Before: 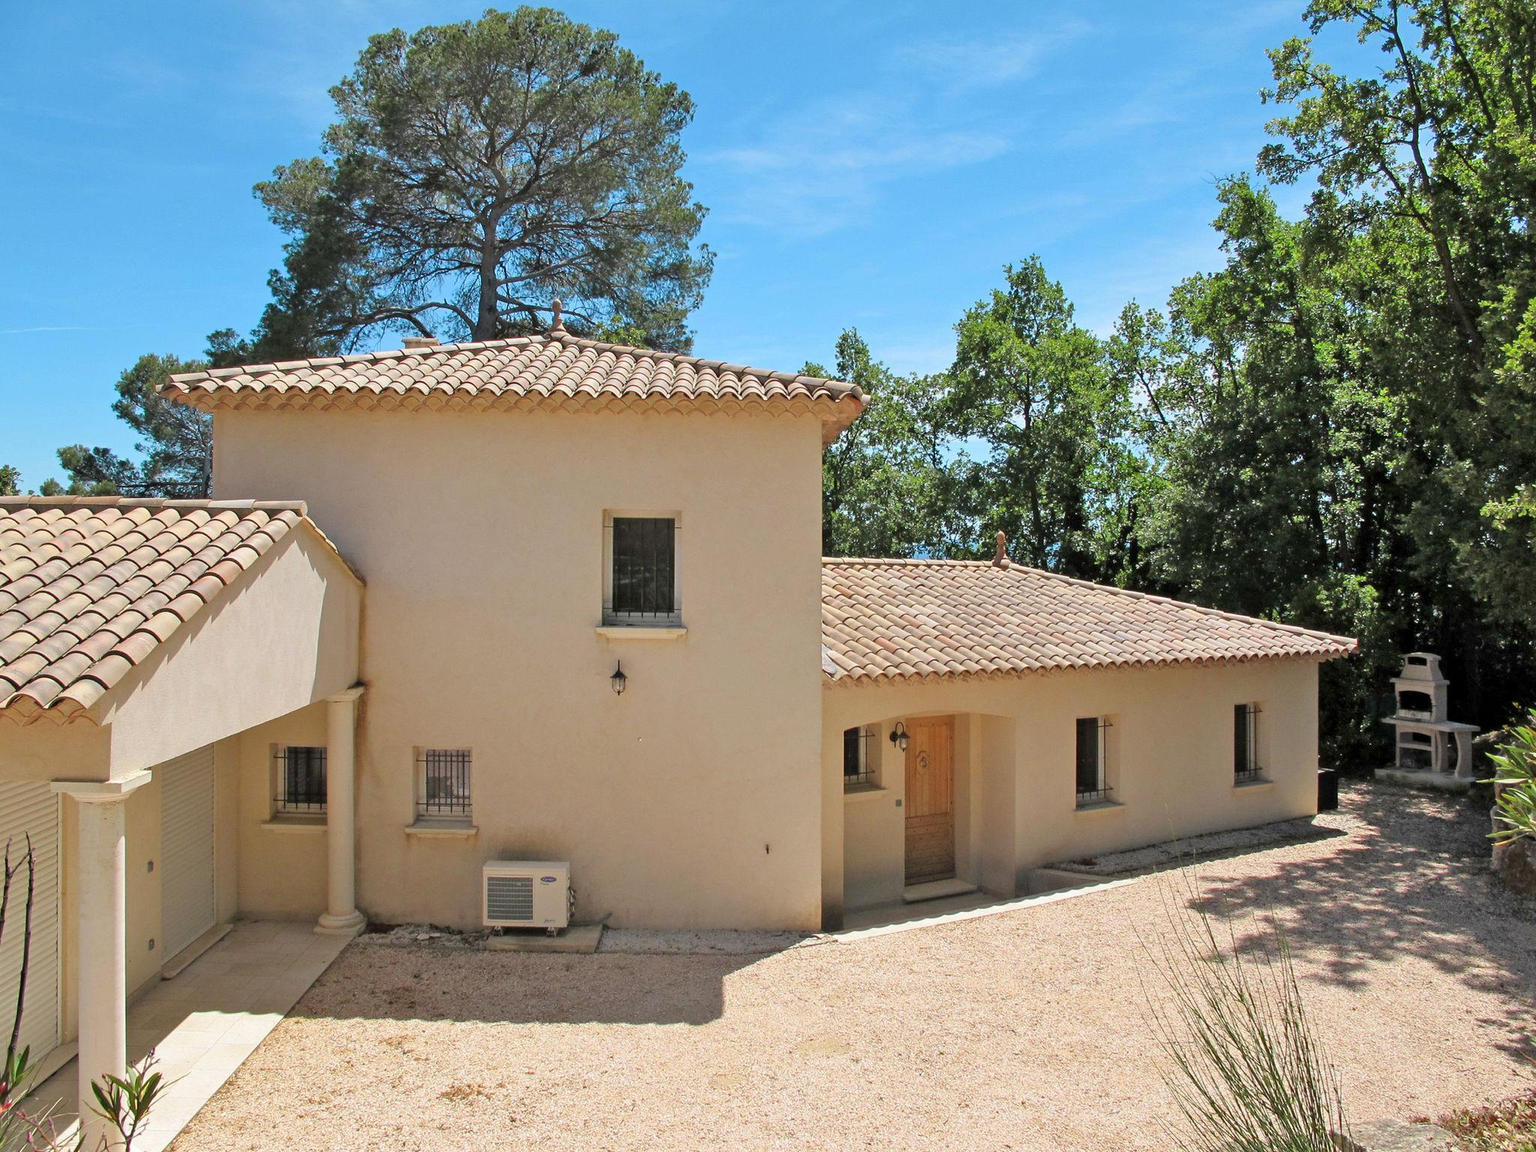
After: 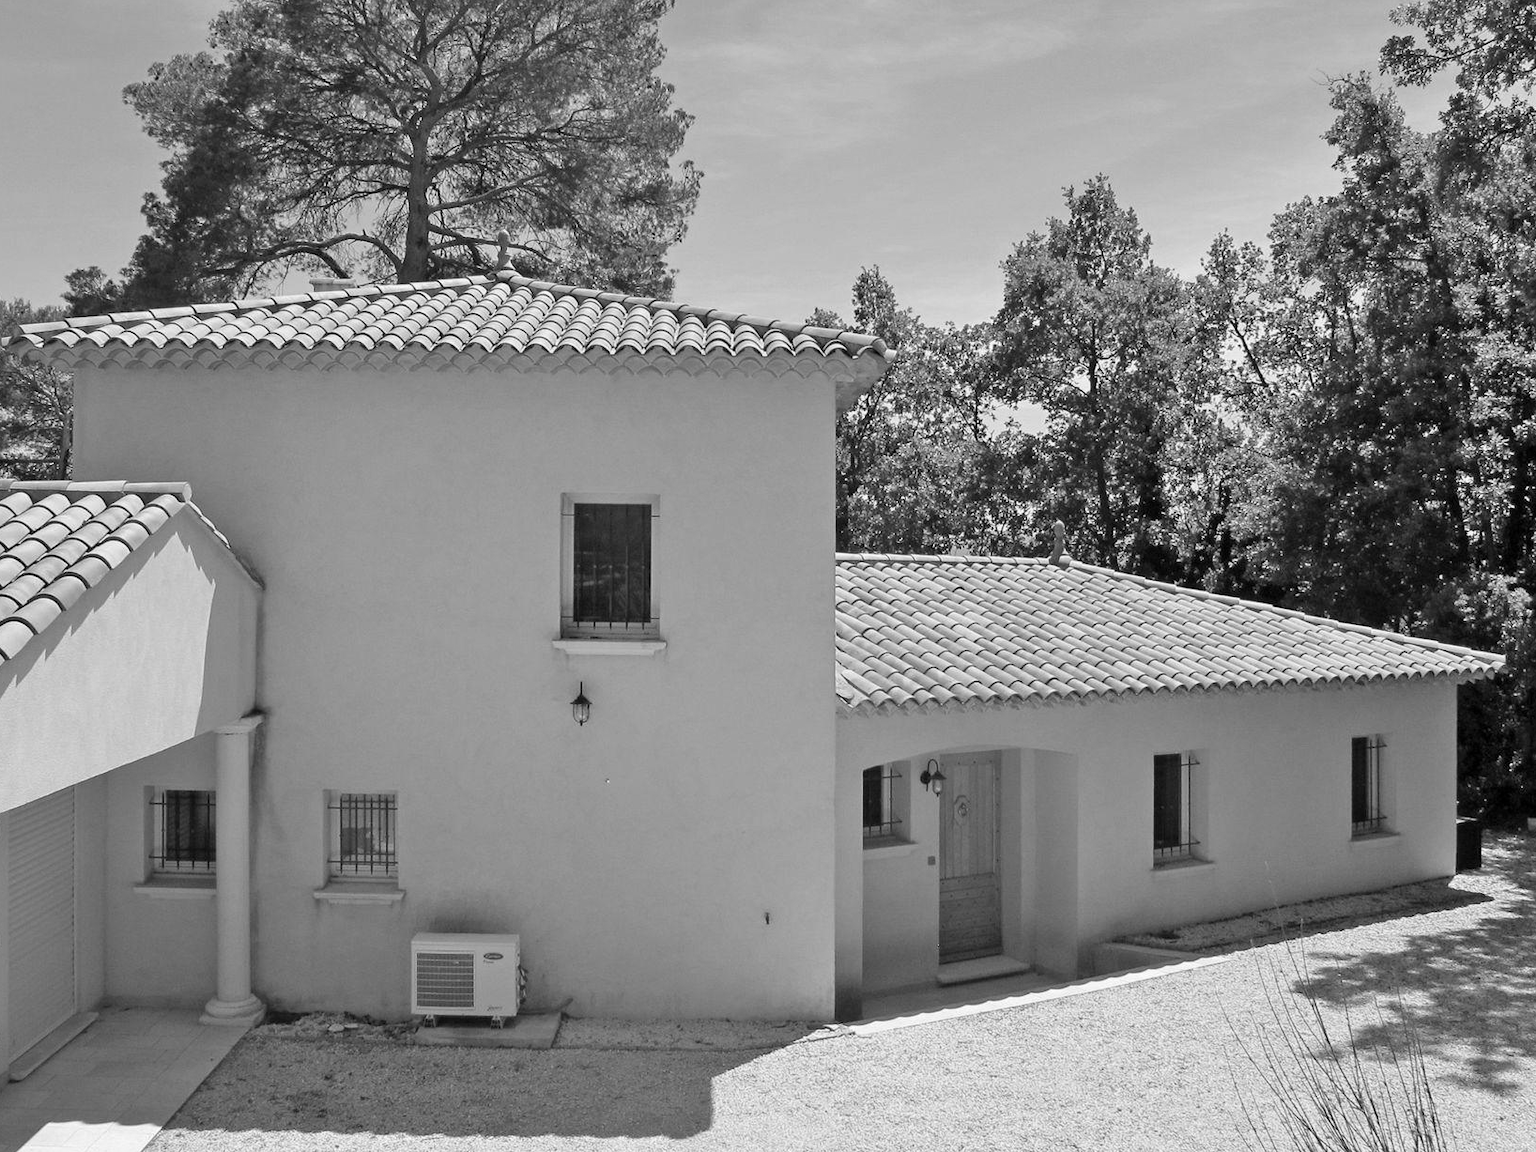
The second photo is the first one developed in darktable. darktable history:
shadows and highlights: shadows 30.86, highlights 0, soften with gaussian
monochrome: size 1
crop and rotate: left 10.071%, top 10.071%, right 10.02%, bottom 10.02%
